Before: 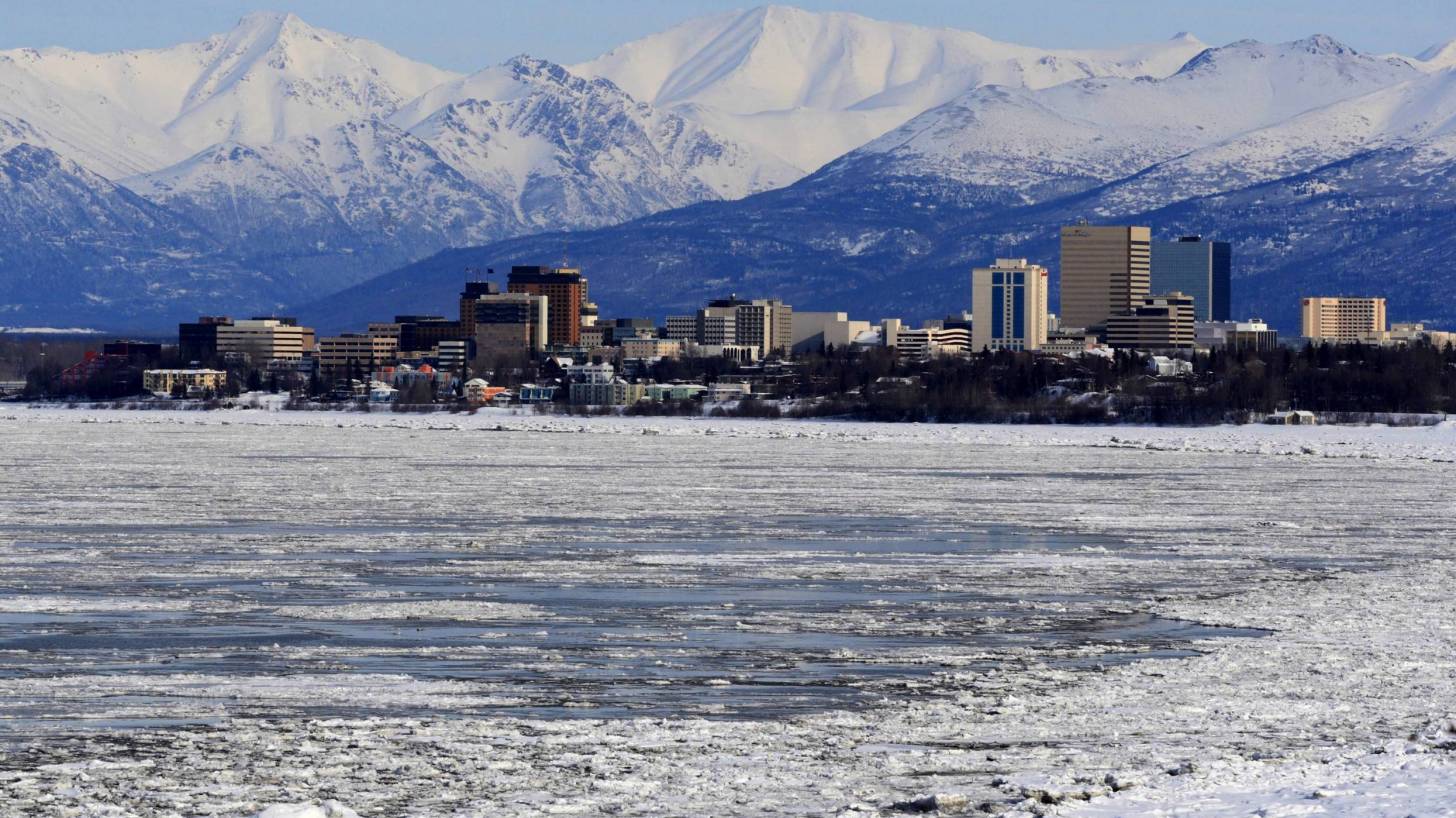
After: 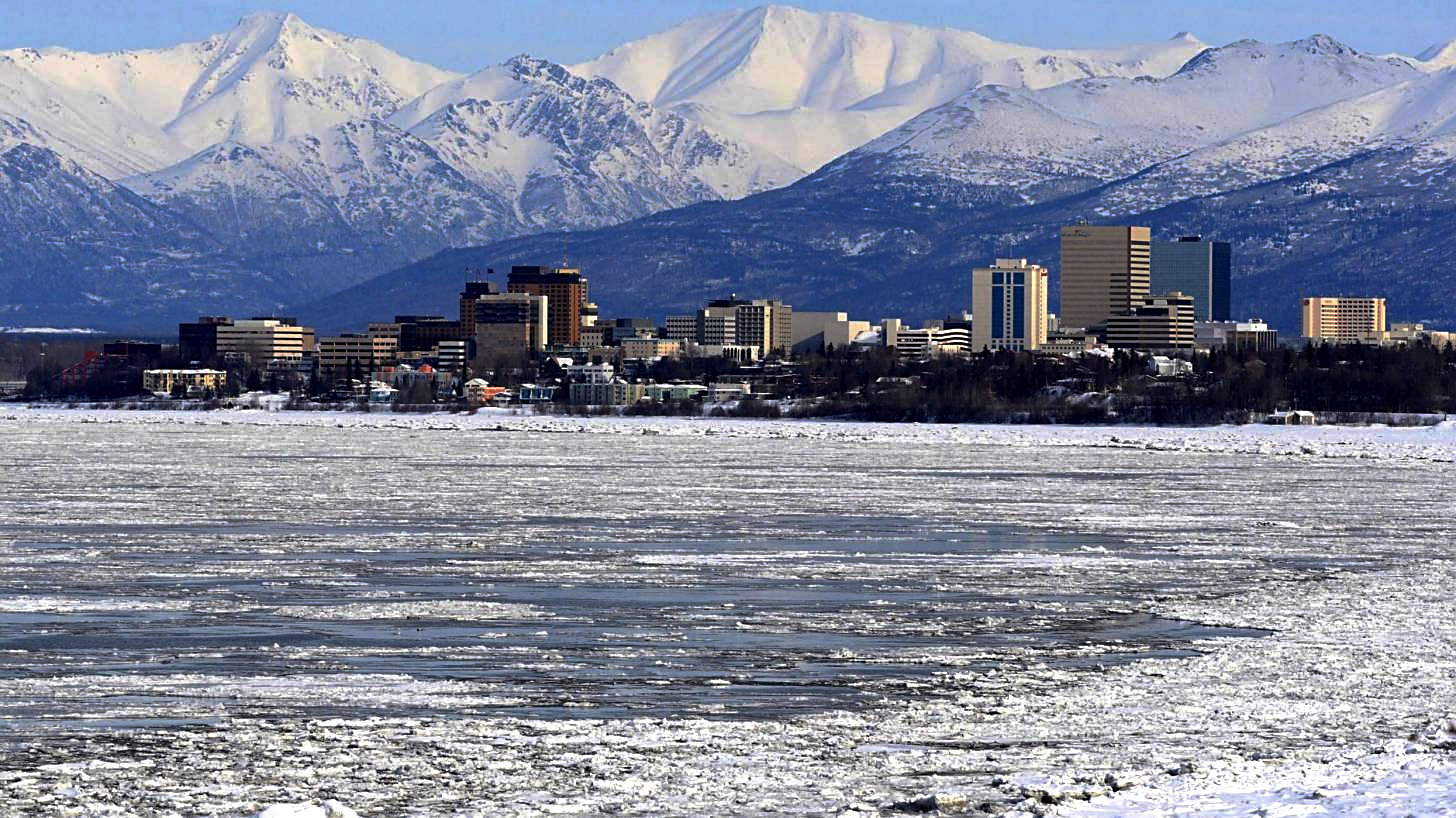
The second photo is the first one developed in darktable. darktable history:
base curve: curves: ch0 [(0, 0) (0.595, 0.418) (1, 1)], preserve colors none
sharpen: on, module defaults
exposure: black level correction 0.001, exposure 0.5 EV, compensate highlight preservation false
